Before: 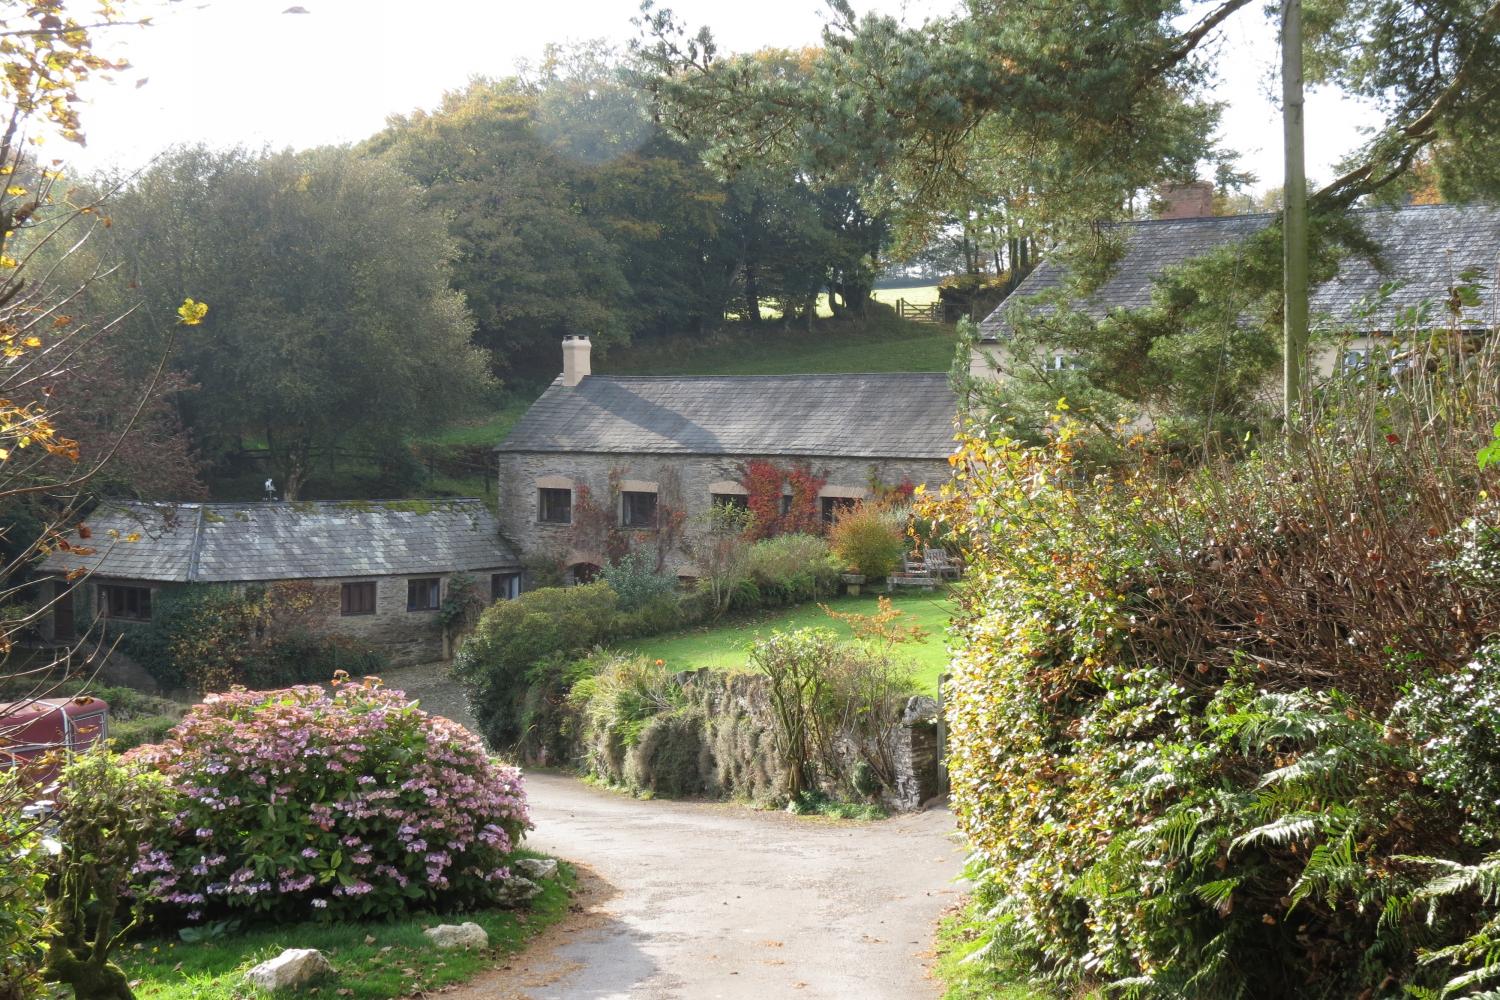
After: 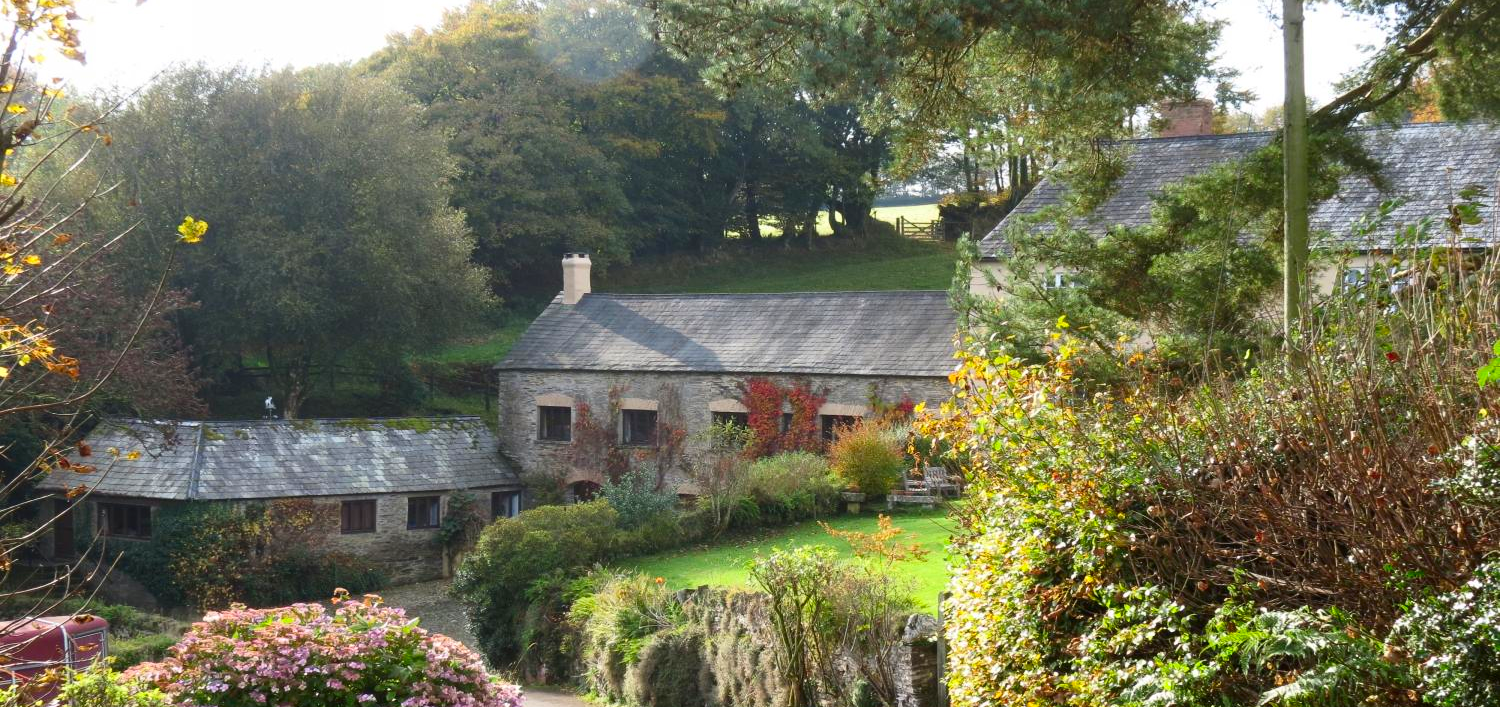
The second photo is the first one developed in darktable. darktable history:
crop and rotate: top 8.293%, bottom 20.996%
contrast brightness saturation: contrast 0.16, saturation 0.32
